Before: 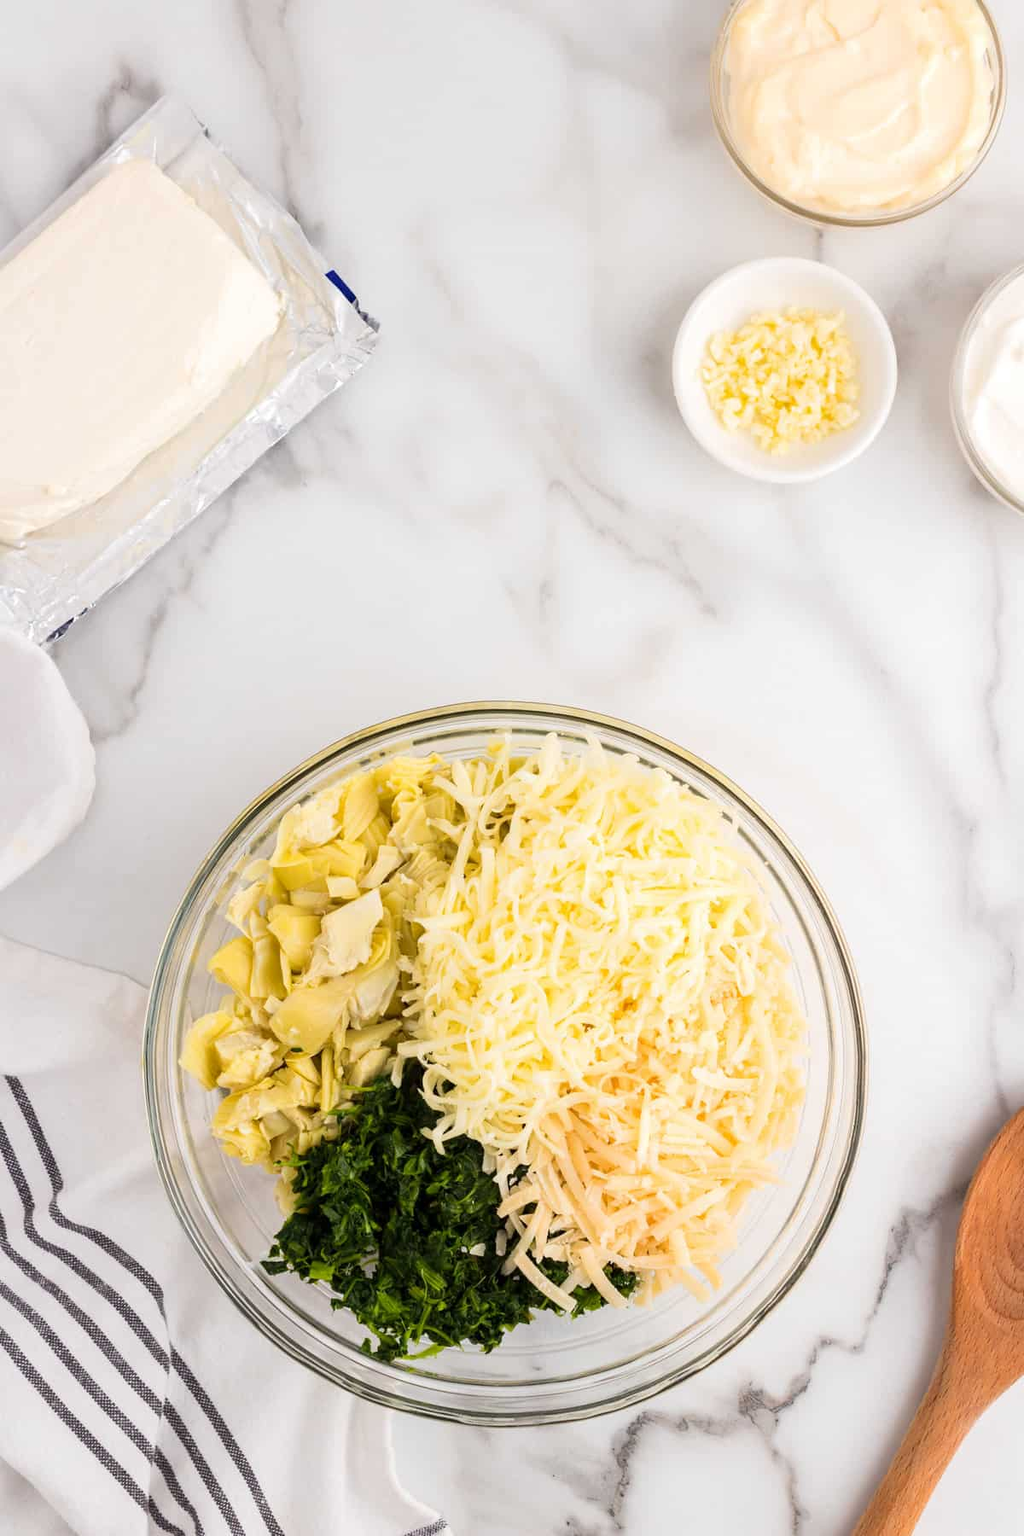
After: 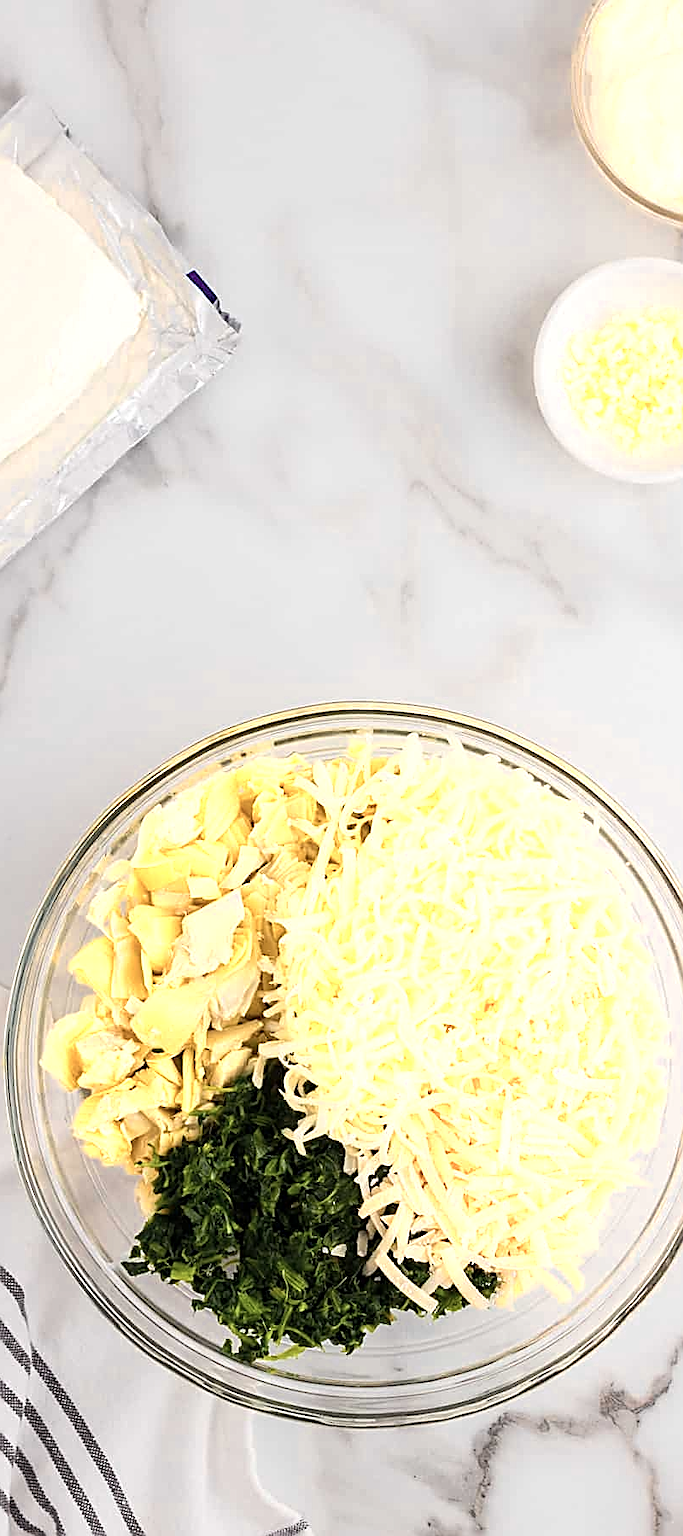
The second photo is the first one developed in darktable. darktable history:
color correction: highlights b* 0.048, saturation 0.976
sharpen: amount 0.887
crop and rotate: left 13.586%, right 19.722%
color zones: curves: ch0 [(0.018, 0.548) (0.197, 0.654) (0.425, 0.447) (0.605, 0.658) (0.732, 0.579)]; ch1 [(0.105, 0.531) (0.224, 0.531) (0.386, 0.39) (0.618, 0.456) (0.732, 0.456) (0.956, 0.421)]; ch2 [(0.039, 0.583) (0.215, 0.465) (0.399, 0.544) (0.465, 0.548) (0.614, 0.447) (0.724, 0.43) (0.882, 0.623) (0.956, 0.632)]
